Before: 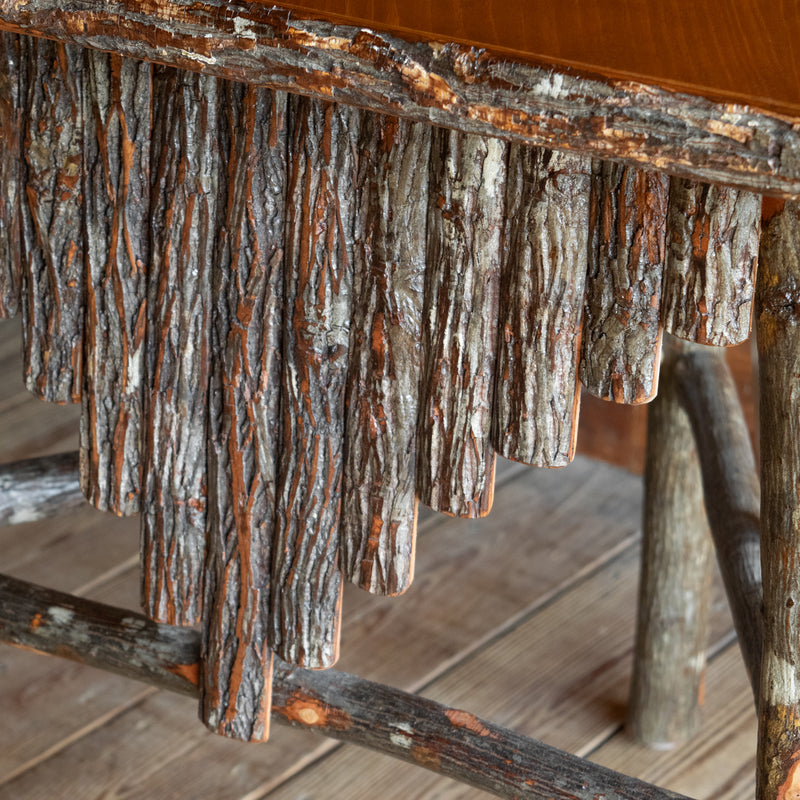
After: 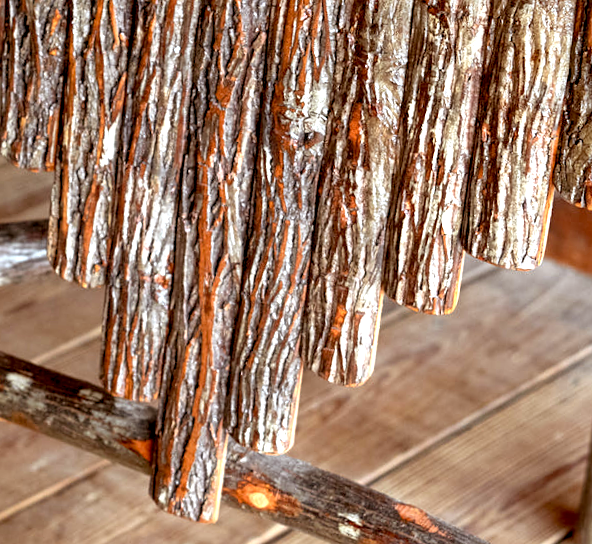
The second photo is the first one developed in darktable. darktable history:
rotate and perspective: rotation 4.1°, automatic cropping off
crop: left 6.488%, top 27.668%, right 24.183%, bottom 8.656%
sharpen: amount 0.2
exposure: black level correction 0.01, exposure 1 EV, compensate highlight preservation false
rgb levels: mode RGB, independent channels, levels [[0, 0.5, 1], [0, 0.521, 1], [0, 0.536, 1]]
